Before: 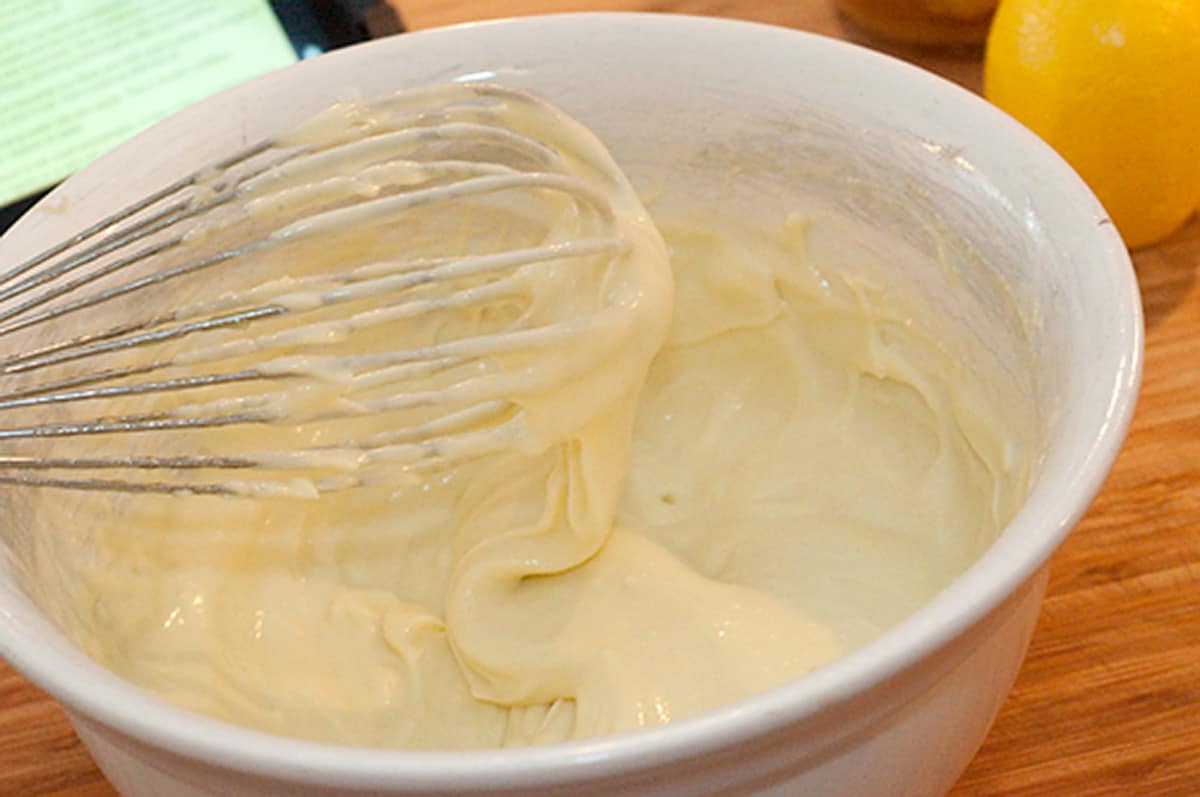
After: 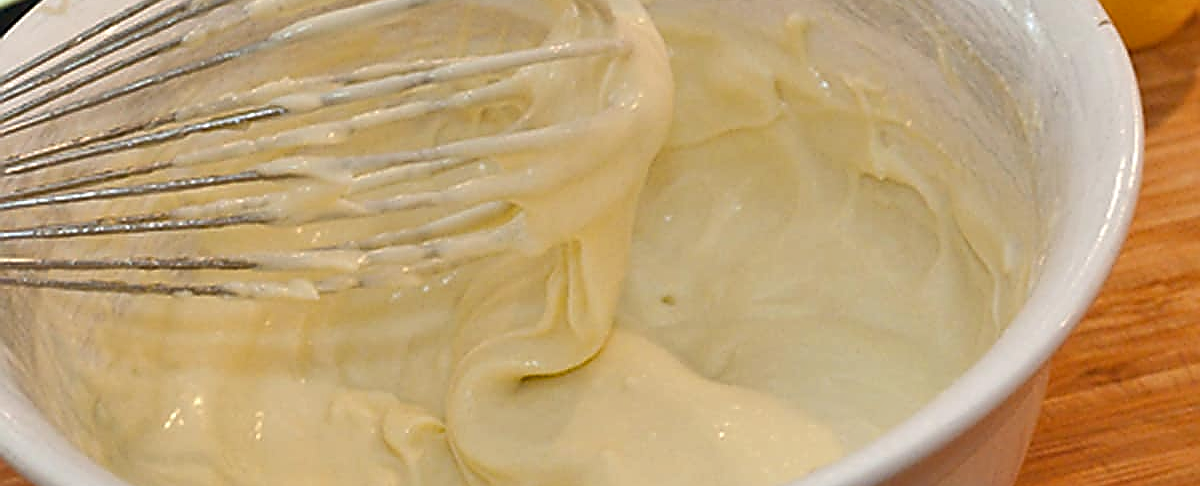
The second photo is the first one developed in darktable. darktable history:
shadows and highlights: soften with gaussian
crop and rotate: top 24.978%, bottom 13.957%
contrast brightness saturation: contrast 0.012, saturation -0.049
sharpen: radius 1.347, amount 1.251, threshold 0.61
